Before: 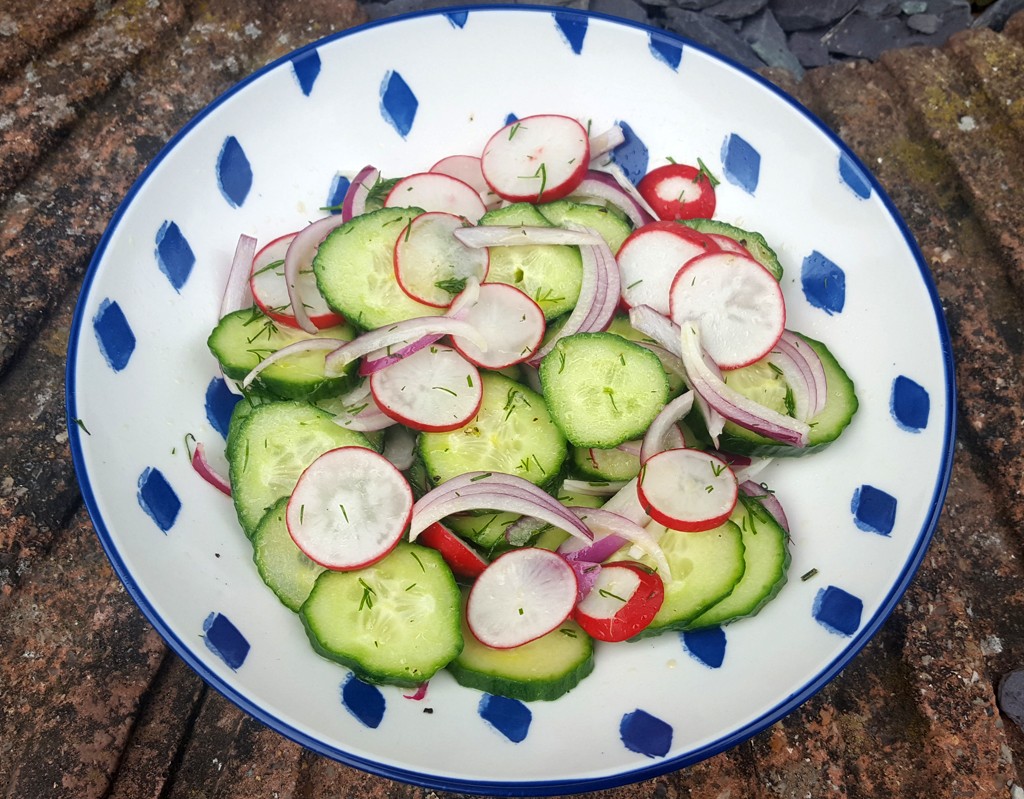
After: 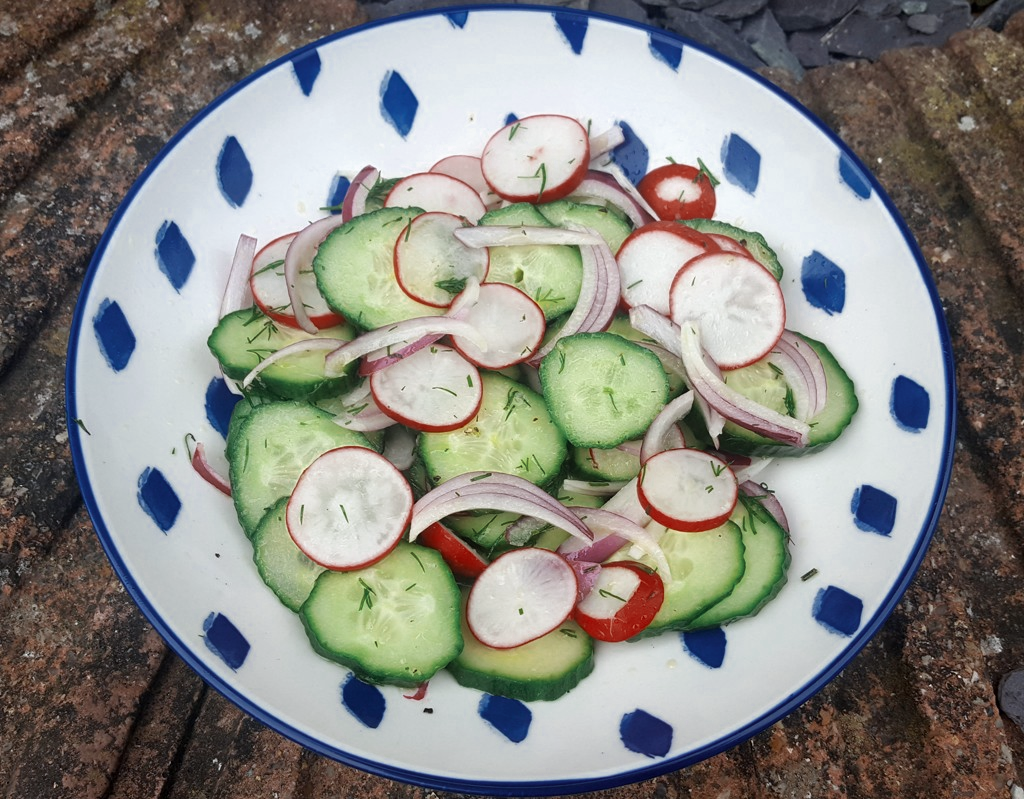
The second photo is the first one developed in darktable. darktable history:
white balance: red 0.988, blue 1.017
color zones: curves: ch0 [(0, 0.5) (0.125, 0.4) (0.25, 0.5) (0.375, 0.4) (0.5, 0.4) (0.625, 0.35) (0.75, 0.35) (0.875, 0.5)]; ch1 [(0, 0.35) (0.125, 0.45) (0.25, 0.35) (0.375, 0.35) (0.5, 0.35) (0.625, 0.35) (0.75, 0.45) (0.875, 0.35)]; ch2 [(0, 0.6) (0.125, 0.5) (0.25, 0.5) (0.375, 0.6) (0.5, 0.6) (0.625, 0.5) (0.75, 0.5) (0.875, 0.5)]
